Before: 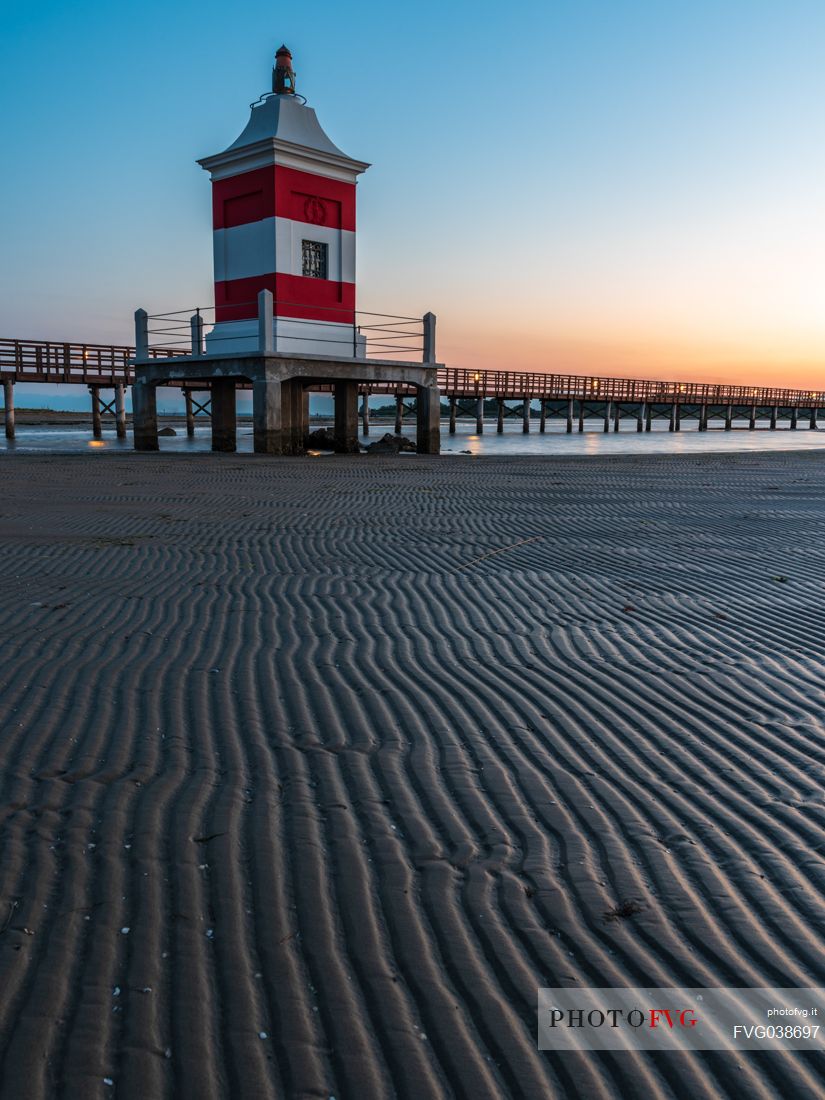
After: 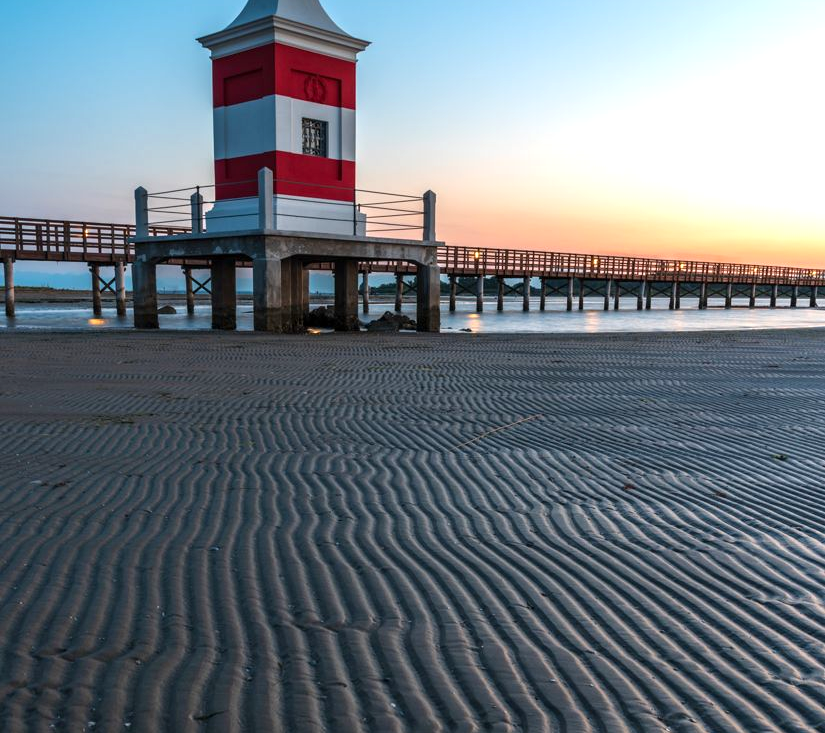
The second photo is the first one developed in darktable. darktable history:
crop: top 11.166%, bottom 22.168%
exposure: exposure 0.496 EV, compensate highlight preservation false
